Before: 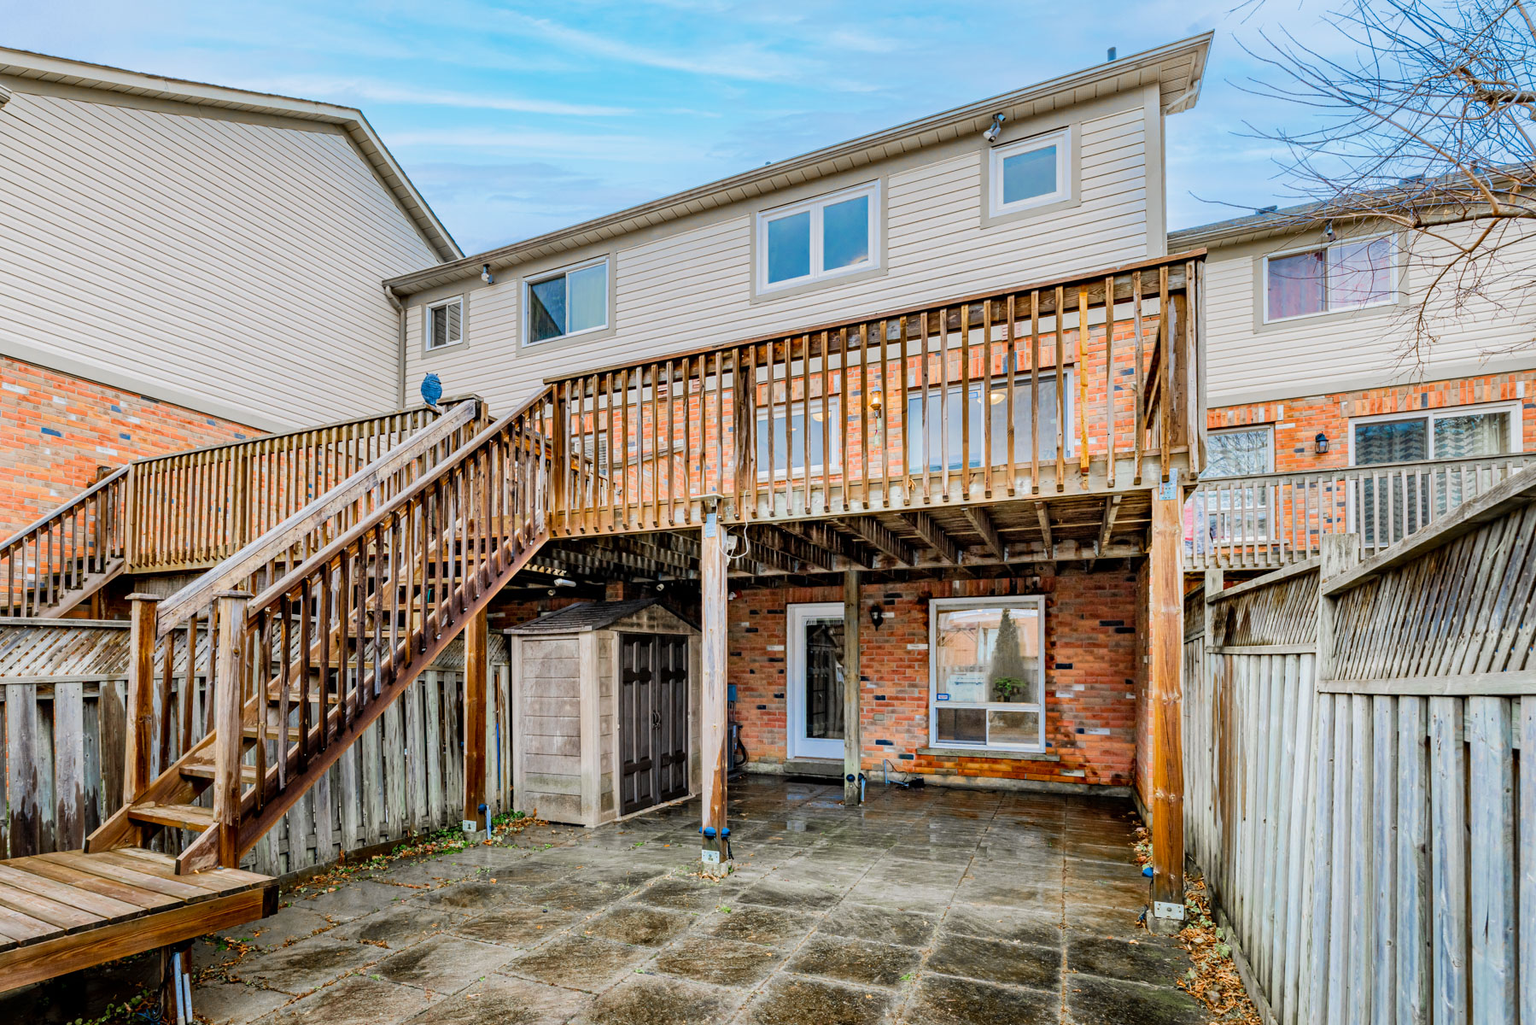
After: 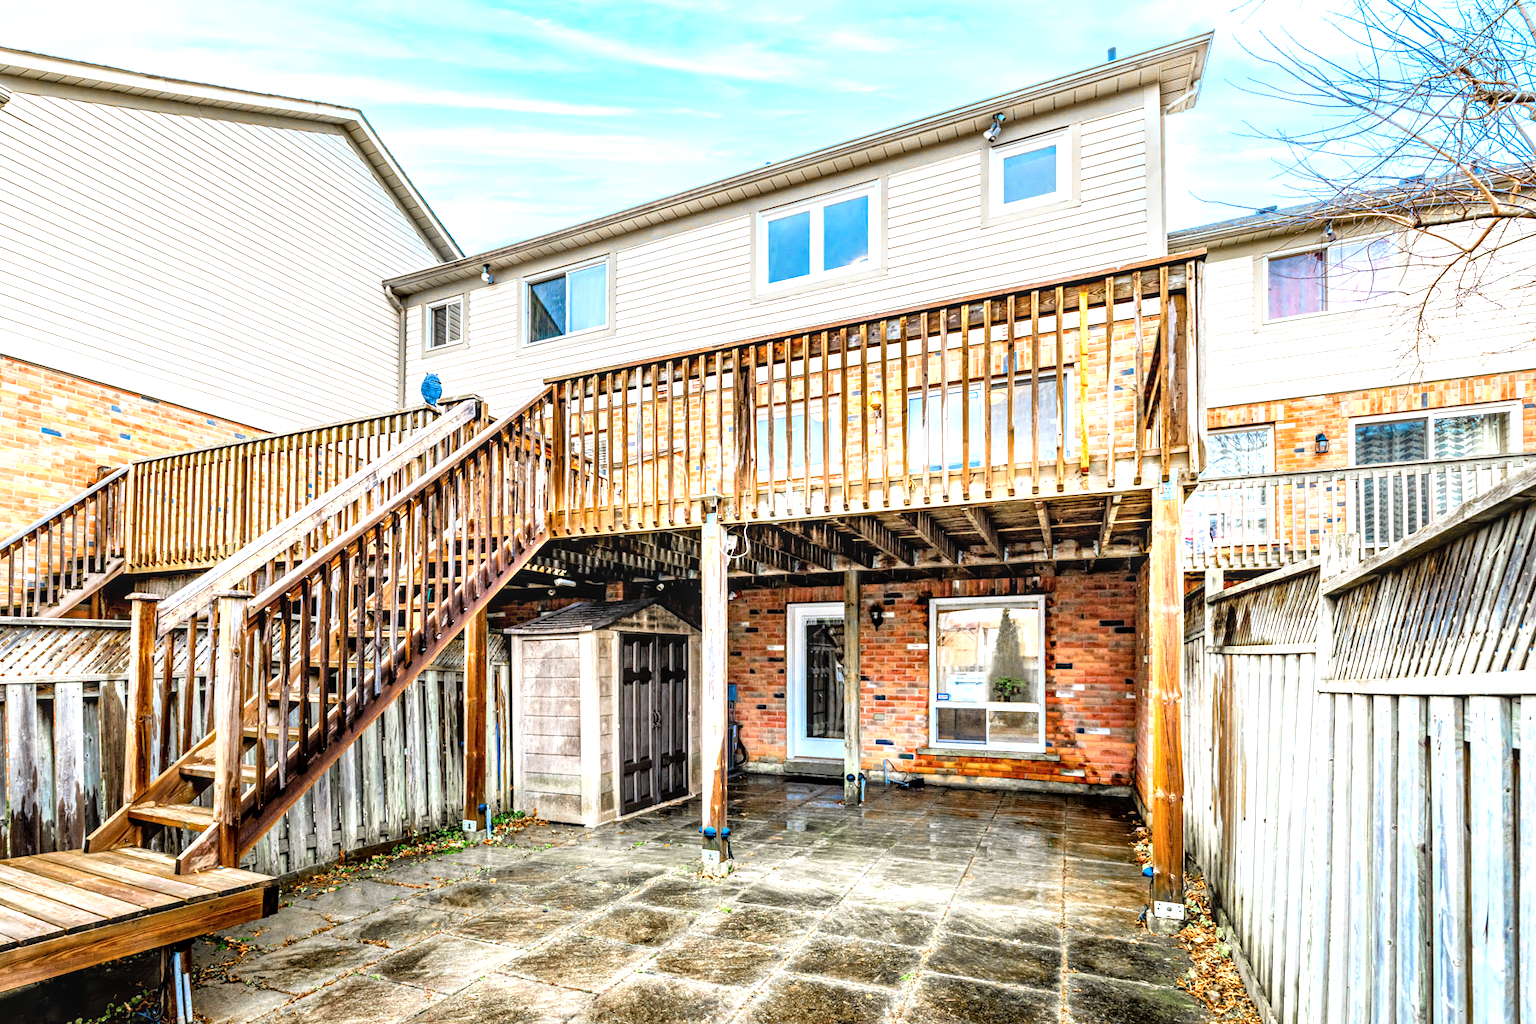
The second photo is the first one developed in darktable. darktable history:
exposure: exposure 0.355 EV, compensate highlight preservation false
color balance rgb: perceptual saturation grading › global saturation 0.681%
tone equalizer: -8 EV -0.712 EV, -7 EV -0.732 EV, -6 EV -0.606 EV, -5 EV -0.402 EV, -3 EV 0.401 EV, -2 EV 0.6 EV, -1 EV 0.675 EV, +0 EV 0.775 EV
local contrast: on, module defaults
